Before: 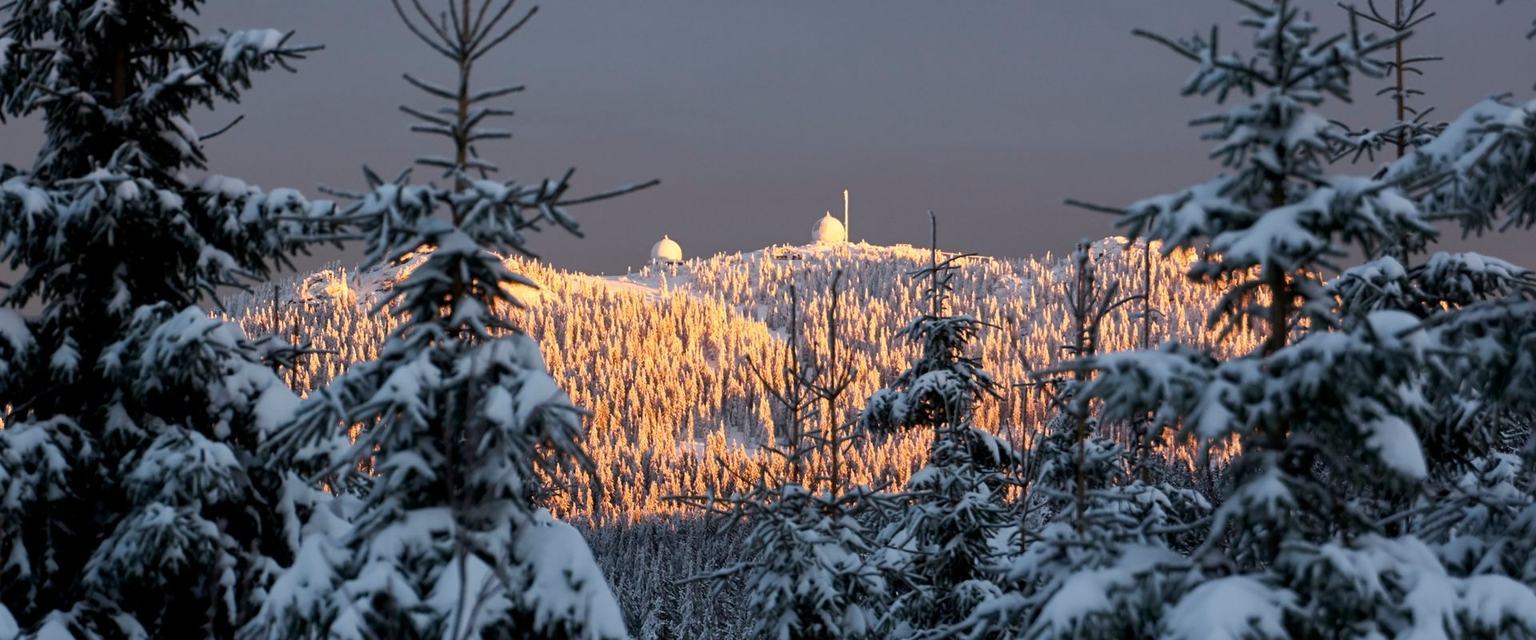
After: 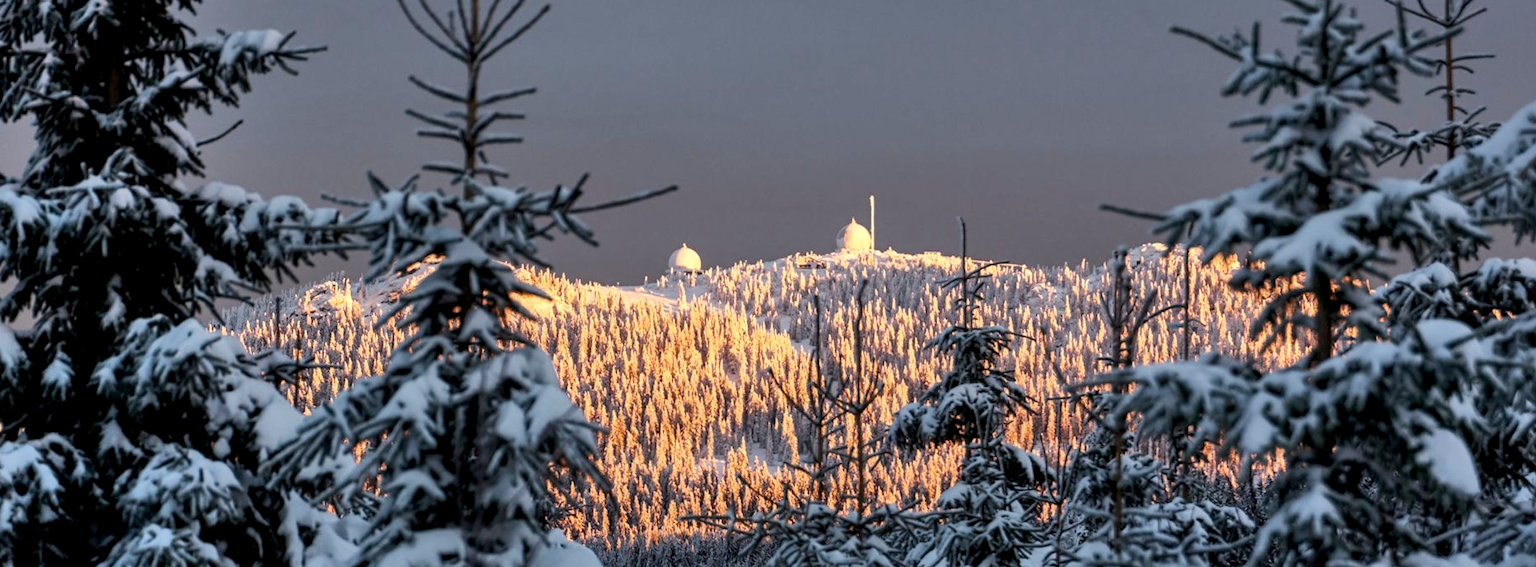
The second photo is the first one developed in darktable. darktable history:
shadows and highlights: soften with gaussian
crop and rotate: angle 0.2°, left 0.275%, right 3.127%, bottom 14.18%
local contrast: detail 130%
